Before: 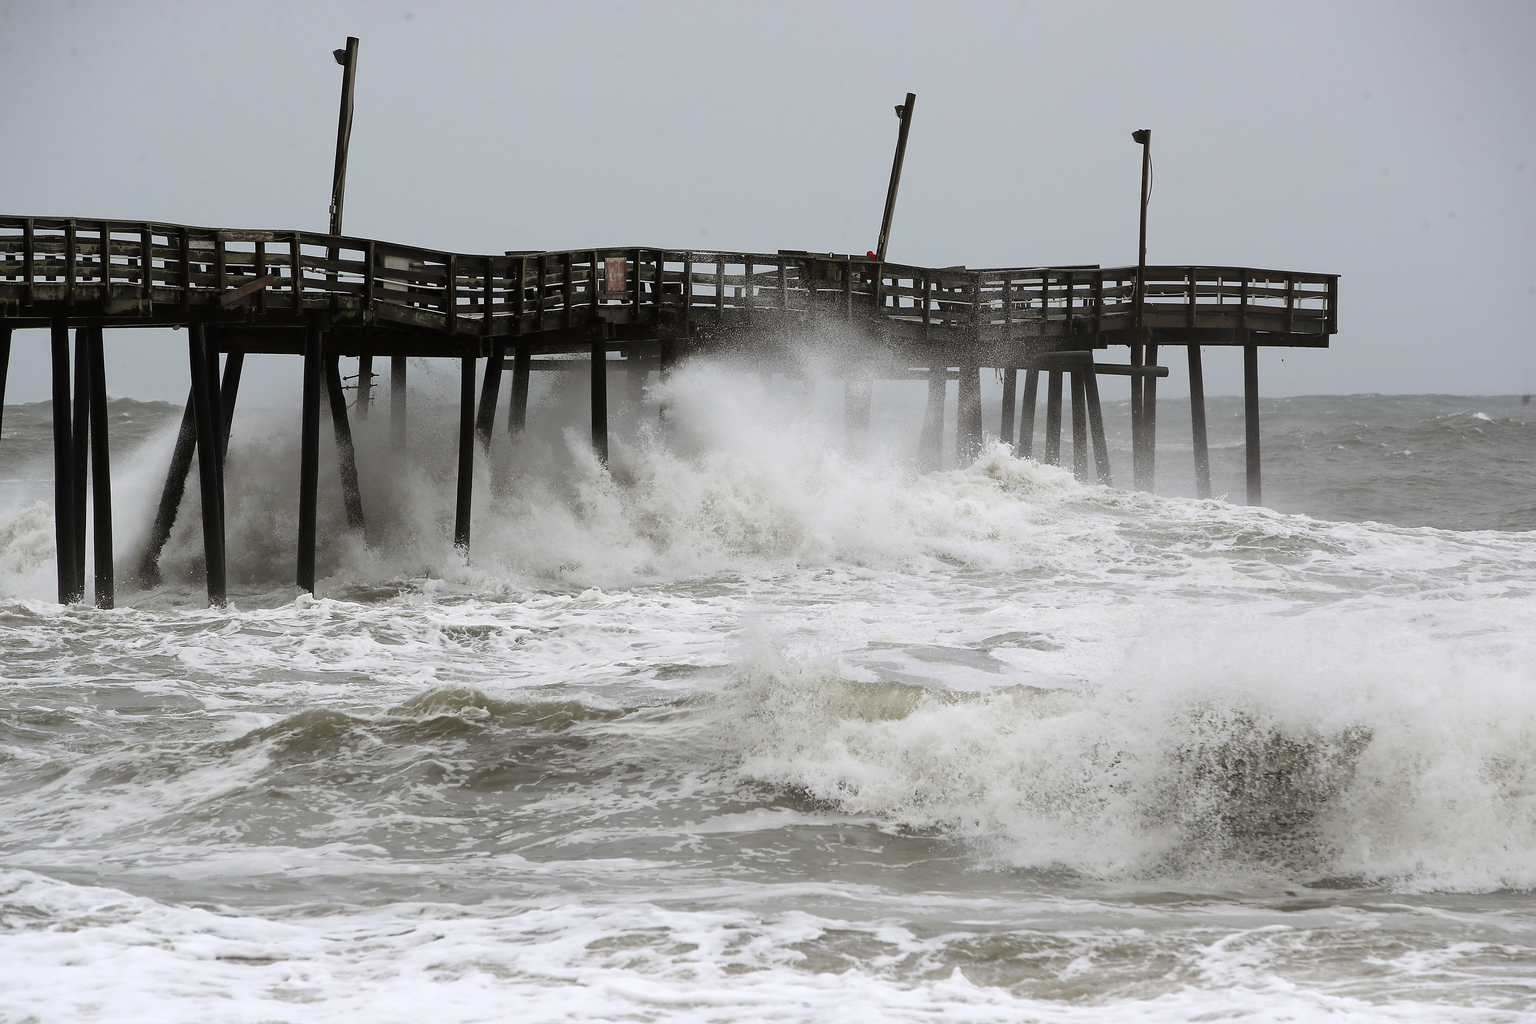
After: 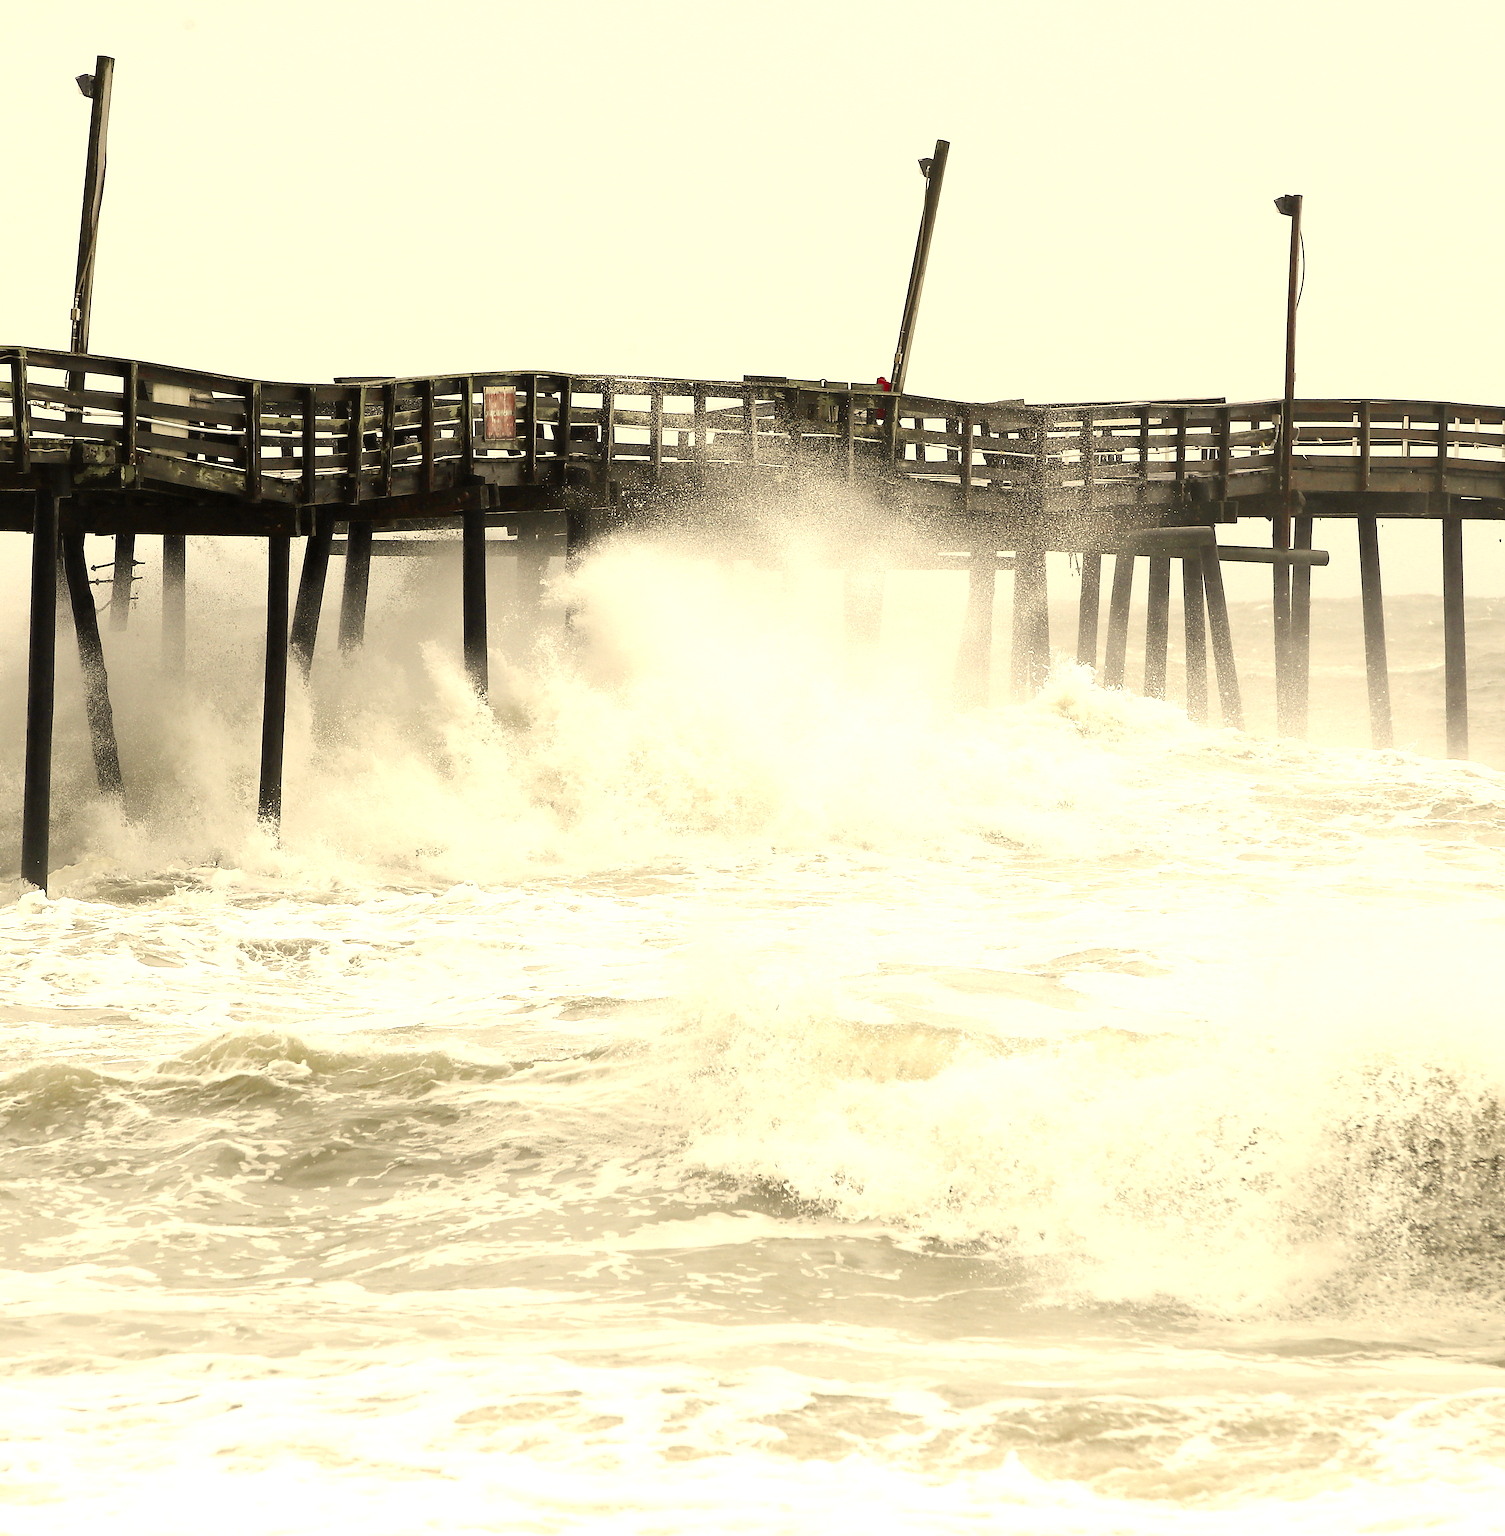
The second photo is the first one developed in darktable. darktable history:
color correction: highlights a* 2.3, highlights b* 23.44
crop and rotate: left 18.407%, right 16.236%
exposure: black level correction 0, exposure 1.199 EV, compensate exposure bias true, compensate highlight preservation false
color zones: curves: ch0 [(0.035, 0.242) (0.25, 0.5) (0.384, 0.214) (0.488, 0.255) (0.75, 0.5)]; ch1 [(0.063, 0.379) (0.25, 0.5) (0.354, 0.201) (0.489, 0.085) (0.729, 0.271)]; ch2 [(0.25, 0.5) (0.38, 0.517) (0.442, 0.51) (0.735, 0.456)]
tone curve: curves: ch0 [(0, 0) (0.07, 0.057) (0.15, 0.177) (0.352, 0.445) (0.59, 0.703) (0.857, 0.908) (1, 1)], preserve colors none
